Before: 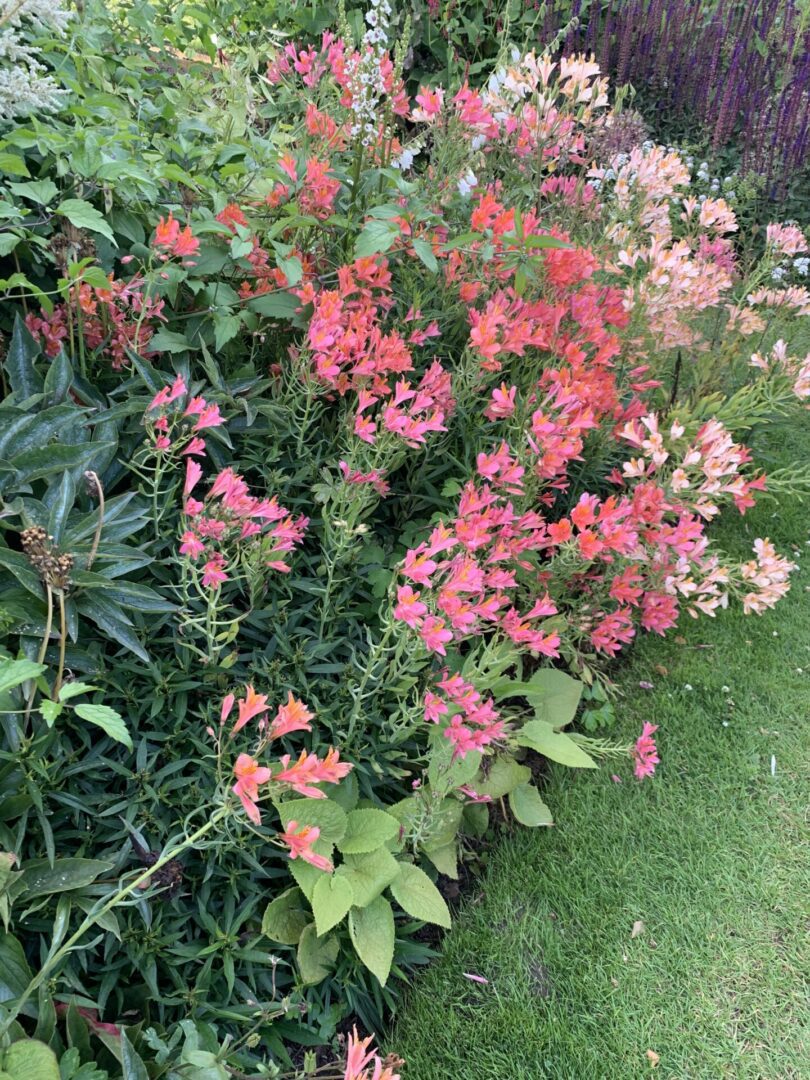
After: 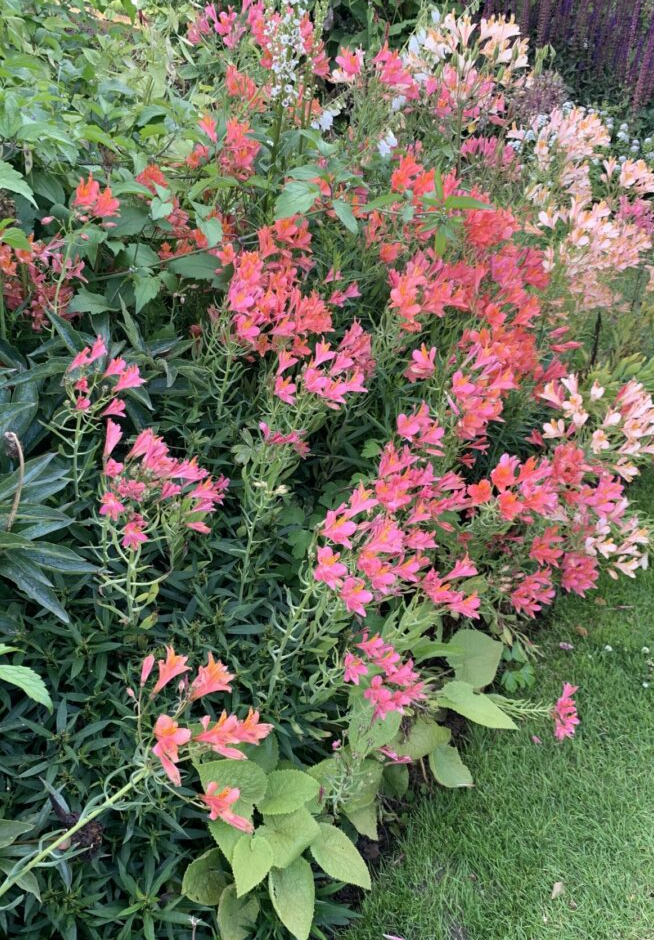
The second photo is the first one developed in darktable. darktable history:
crop: left 9.91%, top 3.646%, right 9.28%, bottom 9.227%
